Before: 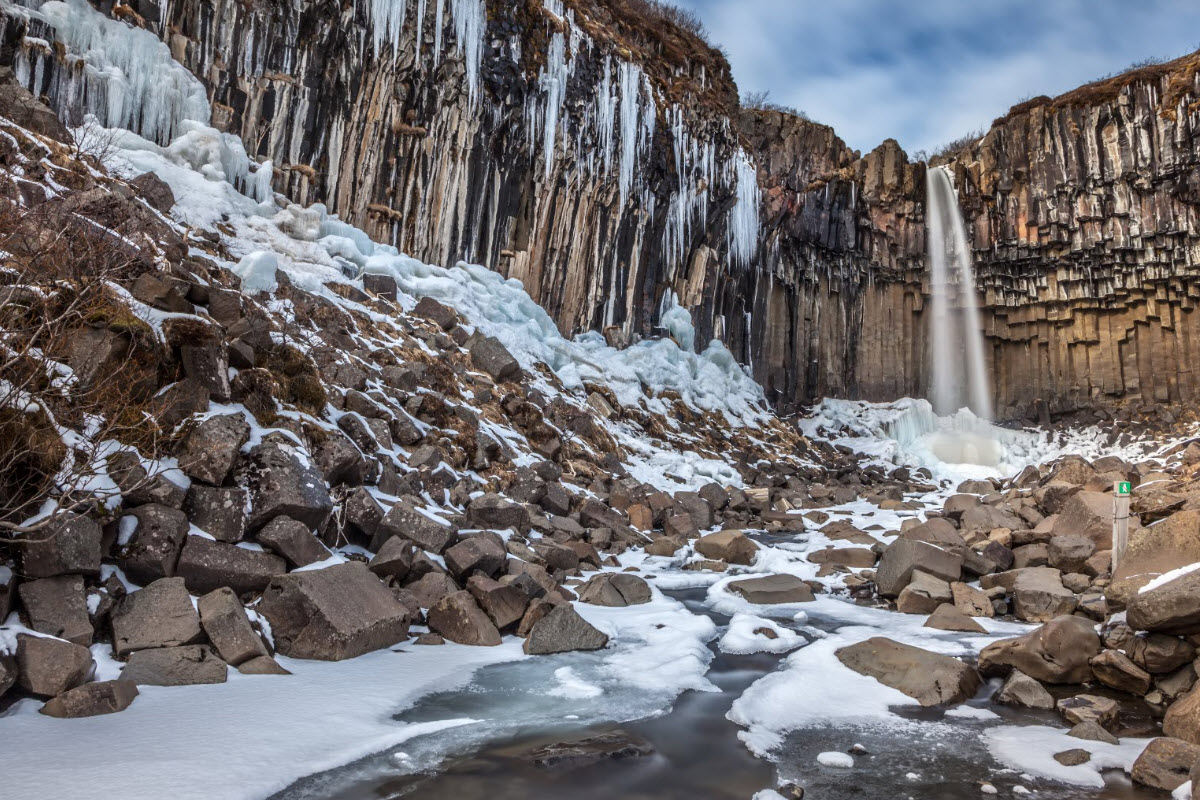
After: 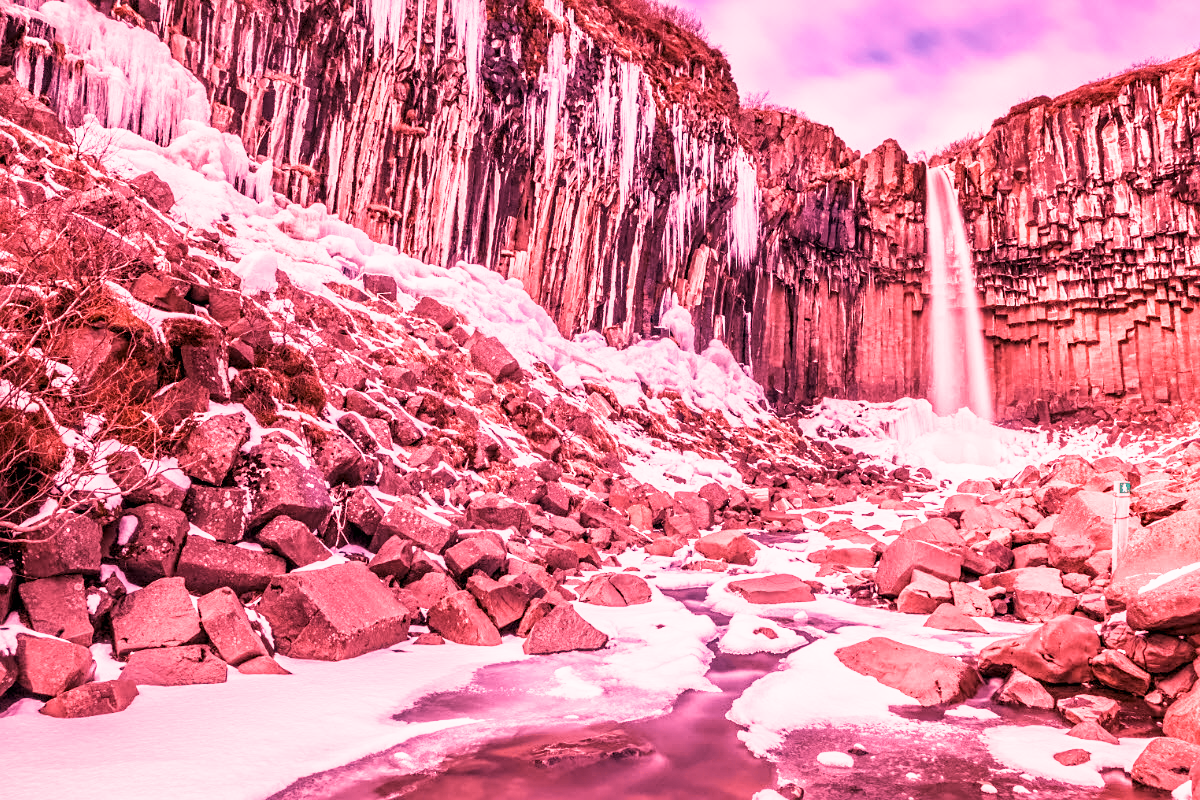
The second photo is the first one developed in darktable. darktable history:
contrast equalizer: octaves 7, y [[0.6 ×6], [0.55 ×6], [0 ×6], [0 ×6], [0 ×6]], mix 0.15
raw chromatic aberrations: on, module defaults
color calibration: illuminant F (fluorescent), F source F9 (Cool White Deluxe 4150 K) – high CRI, x 0.374, y 0.373, temperature 4158.34 K
denoise (profiled): strength 1.2, preserve shadows 1.8, a [-1, 0, 0], y [[0.5 ×7] ×4, [0 ×7], [0.5 ×7]], compensate highlight preservation false
sharpen: amount 0.2
white balance: red 2.9, blue 1.358
sigmoid "neutral gray": contrast 1.22, skew 0.65
